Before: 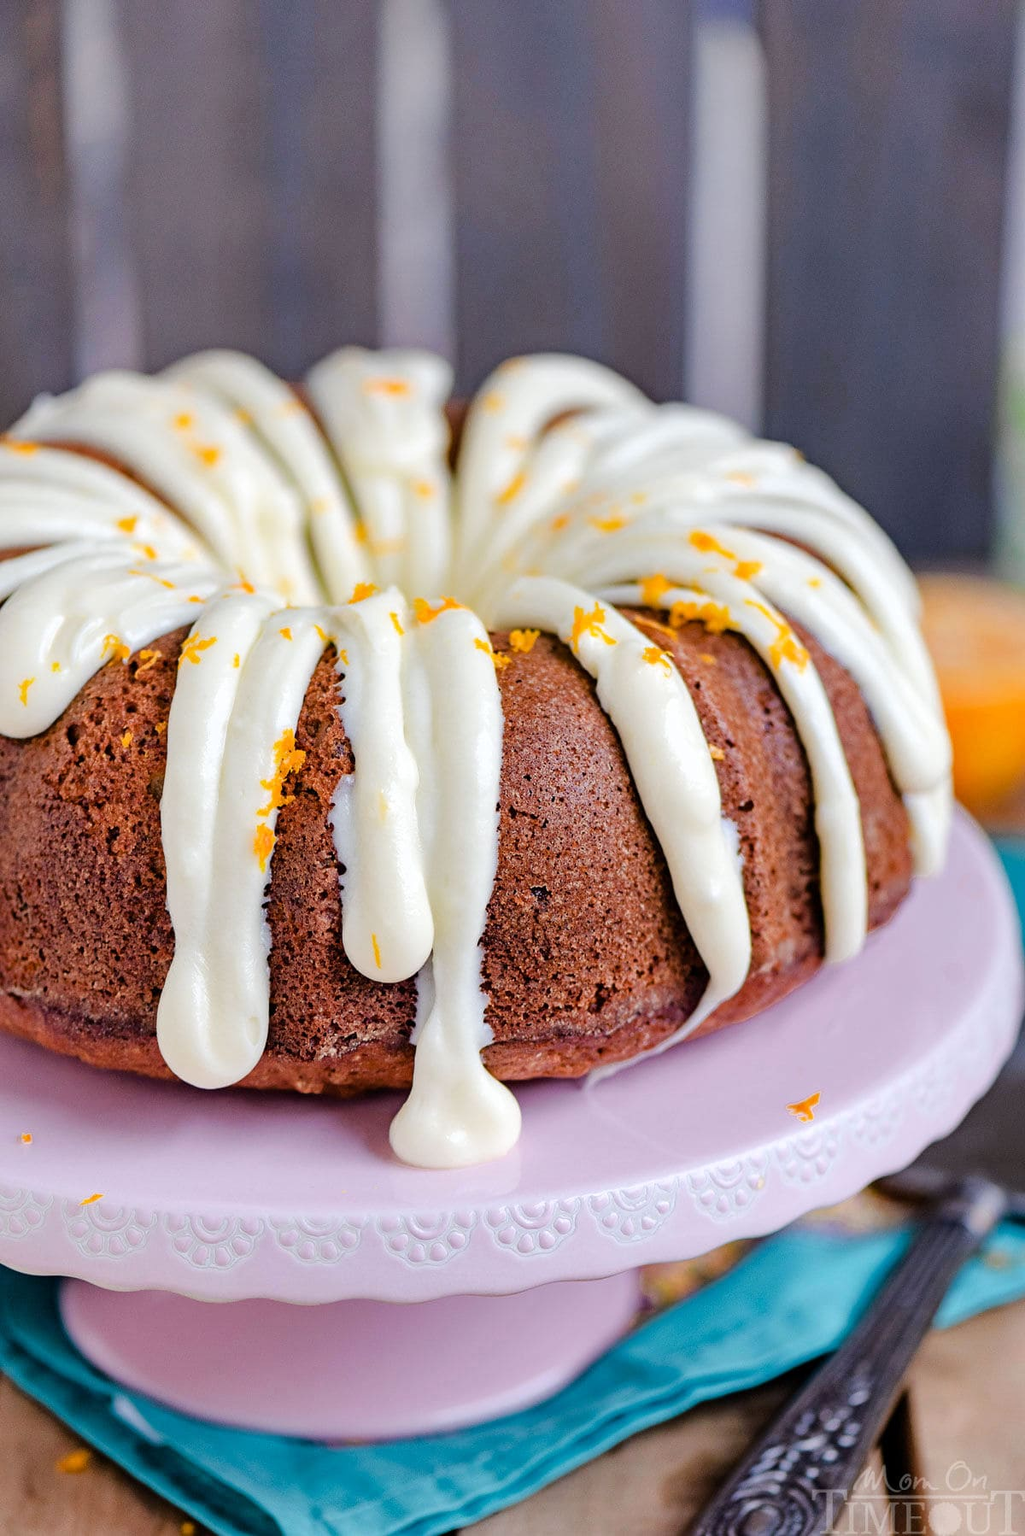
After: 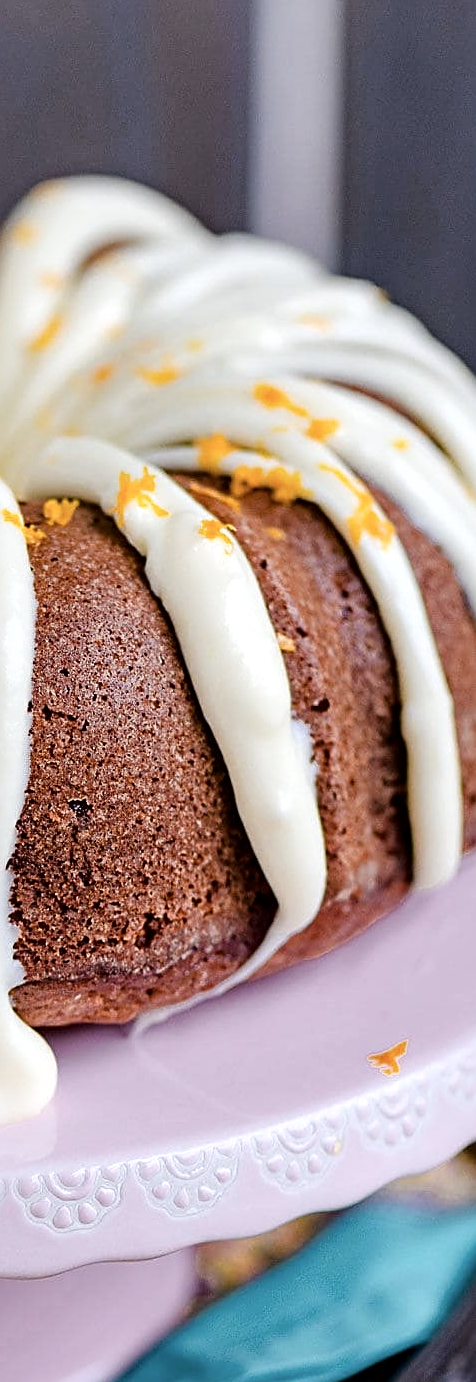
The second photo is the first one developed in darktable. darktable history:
exposure: black level correction 0.001, compensate highlight preservation false
crop: left 46.107%, top 13.262%, right 14.207%, bottom 9.826%
local contrast: mode bilateral grid, contrast 21, coarseness 50, detail 120%, midtone range 0.2
sharpen: on, module defaults
contrast brightness saturation: contrast 0.113, saturation -0.157
